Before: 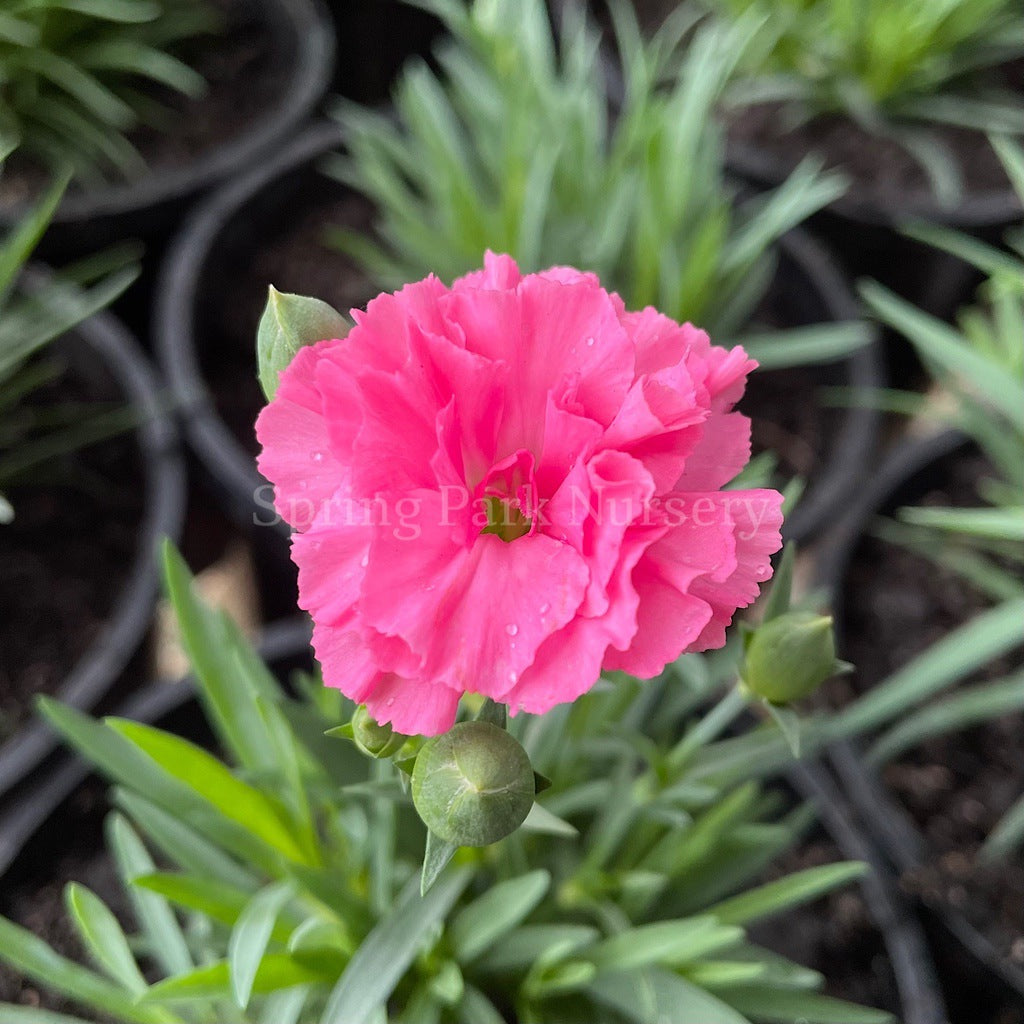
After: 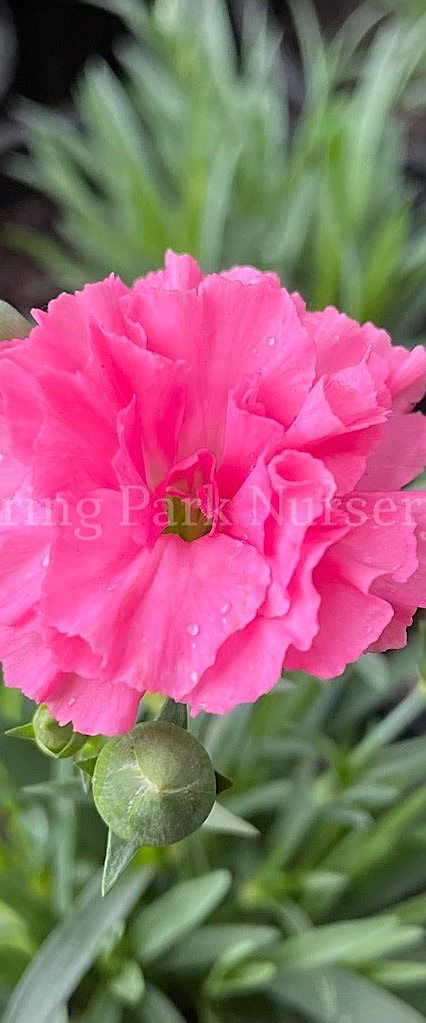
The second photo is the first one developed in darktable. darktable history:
vignetting: on, module defaults
crop: left 31.229%, right 27.105%
sharpen: on, module defaults
white balance: red 1.004, blue 1.024
